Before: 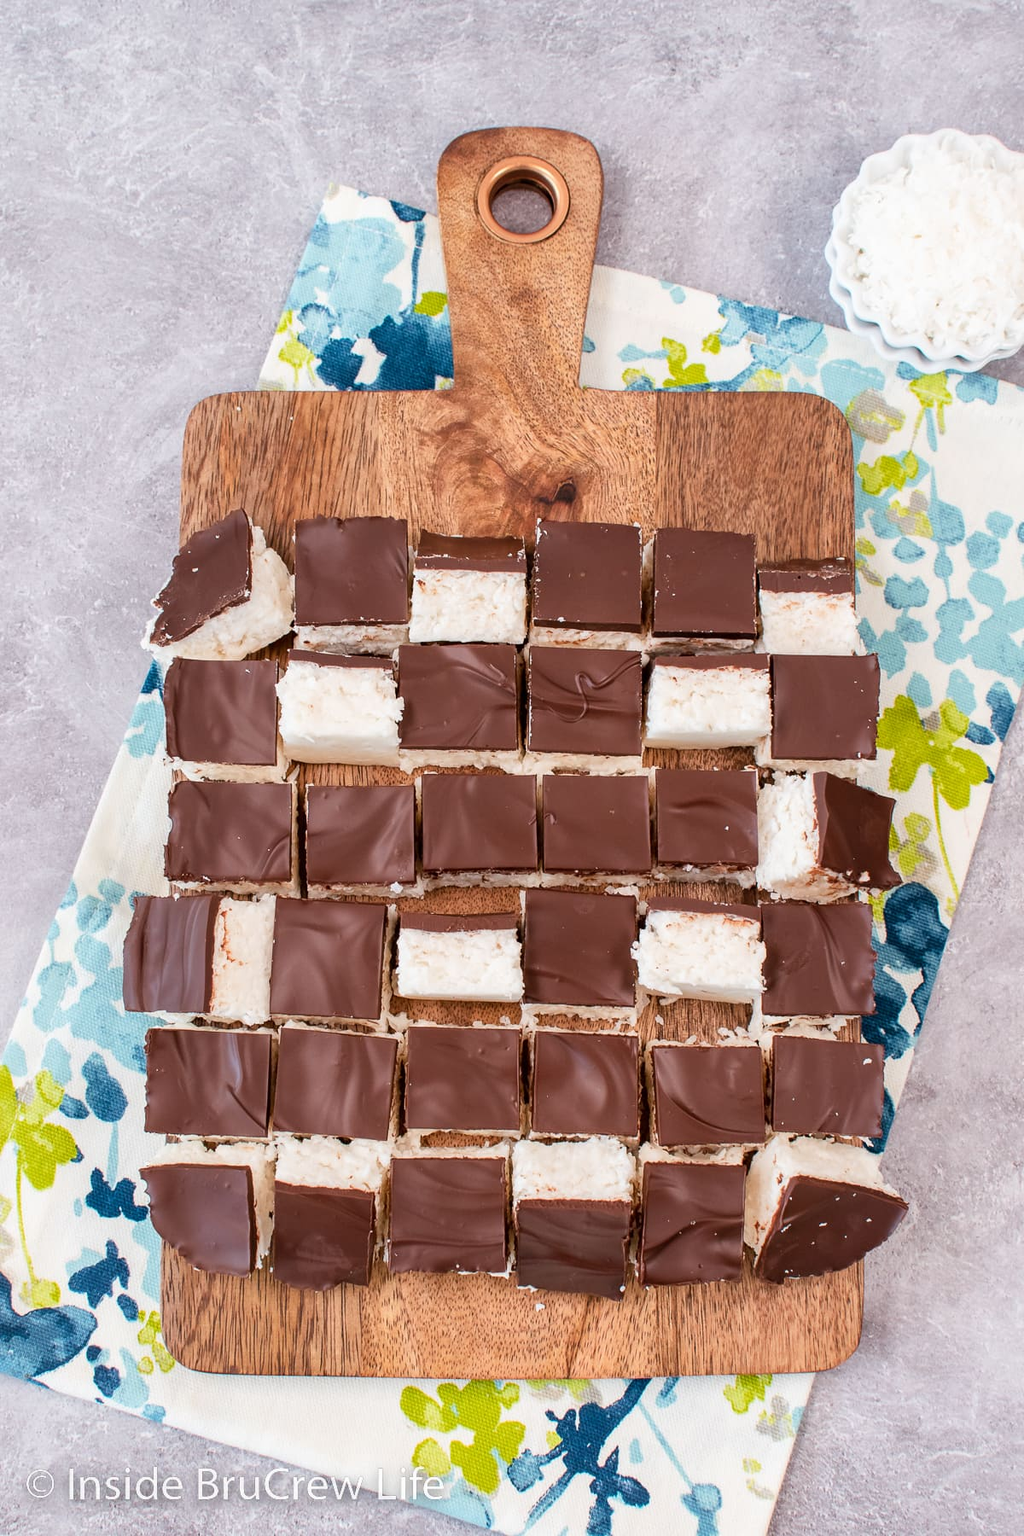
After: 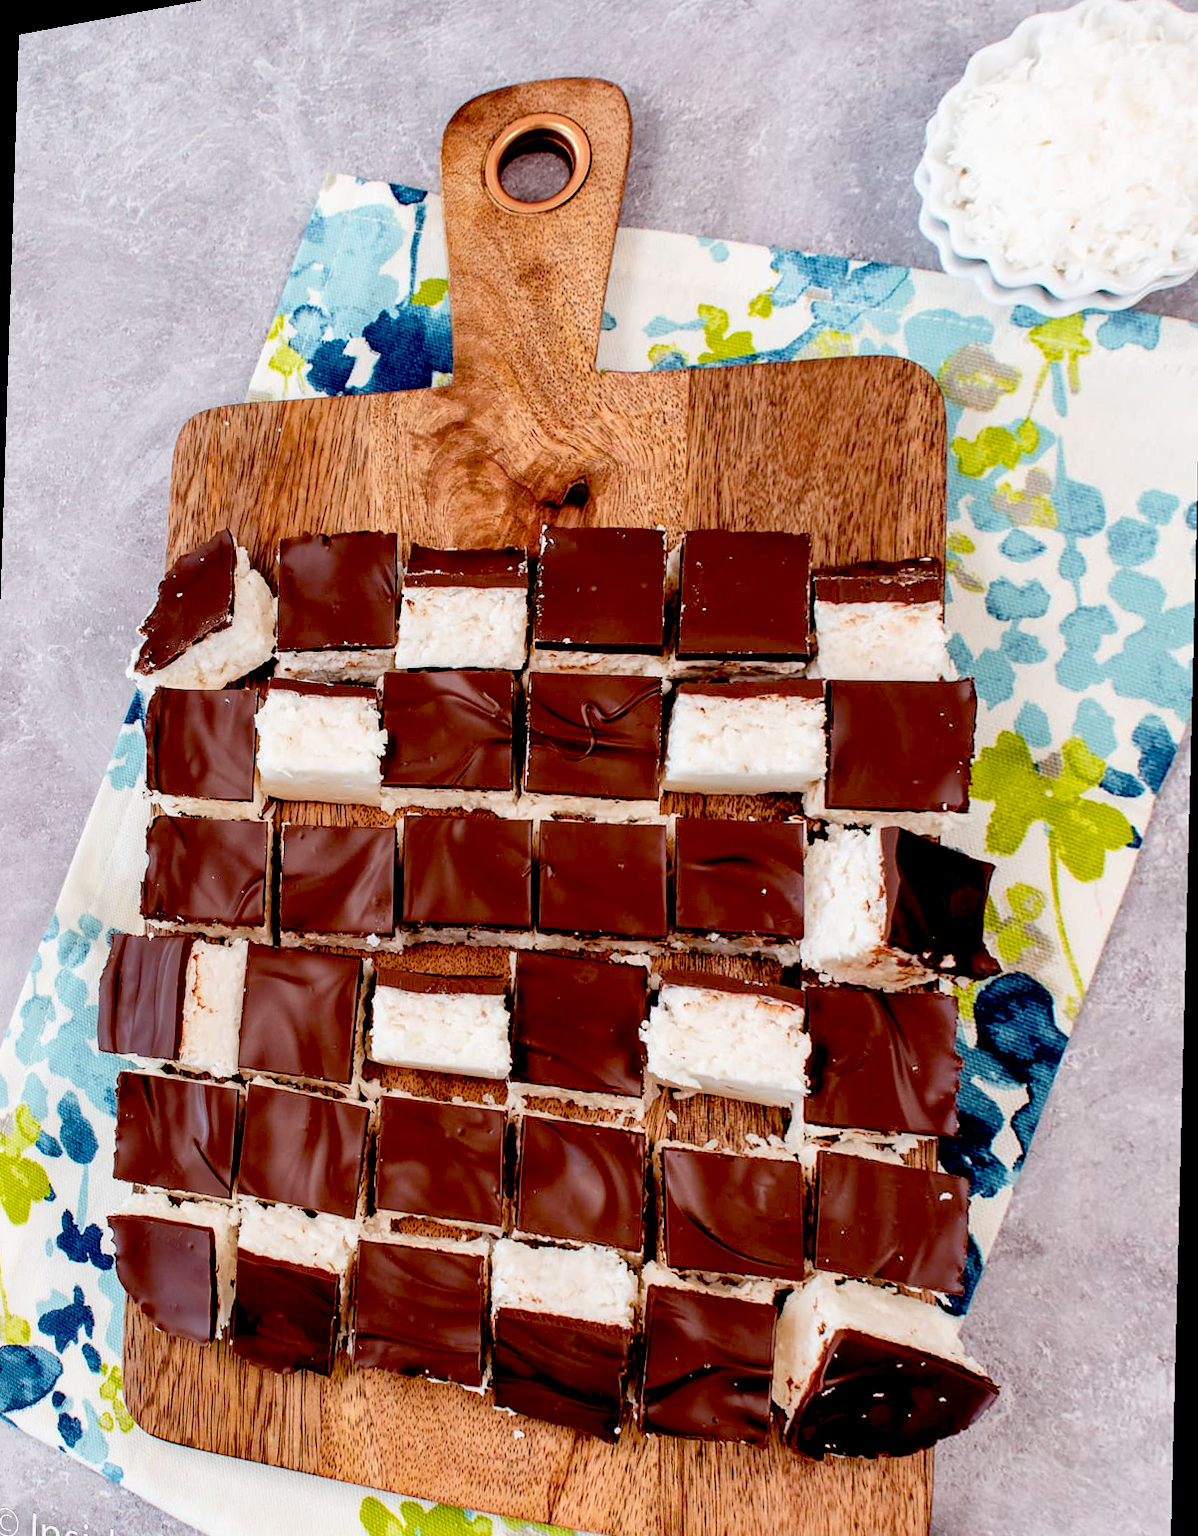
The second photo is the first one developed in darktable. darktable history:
exposure: black level correction 0.056, compensate highlight preservation false
rotate and perspective: rotation 1.69°, lens shift (vertical) -0.023, lens shift (horizontal) -0.291, crop left 0.025, crop right 0.988, crop top 0.092, crop bottom 0.842
